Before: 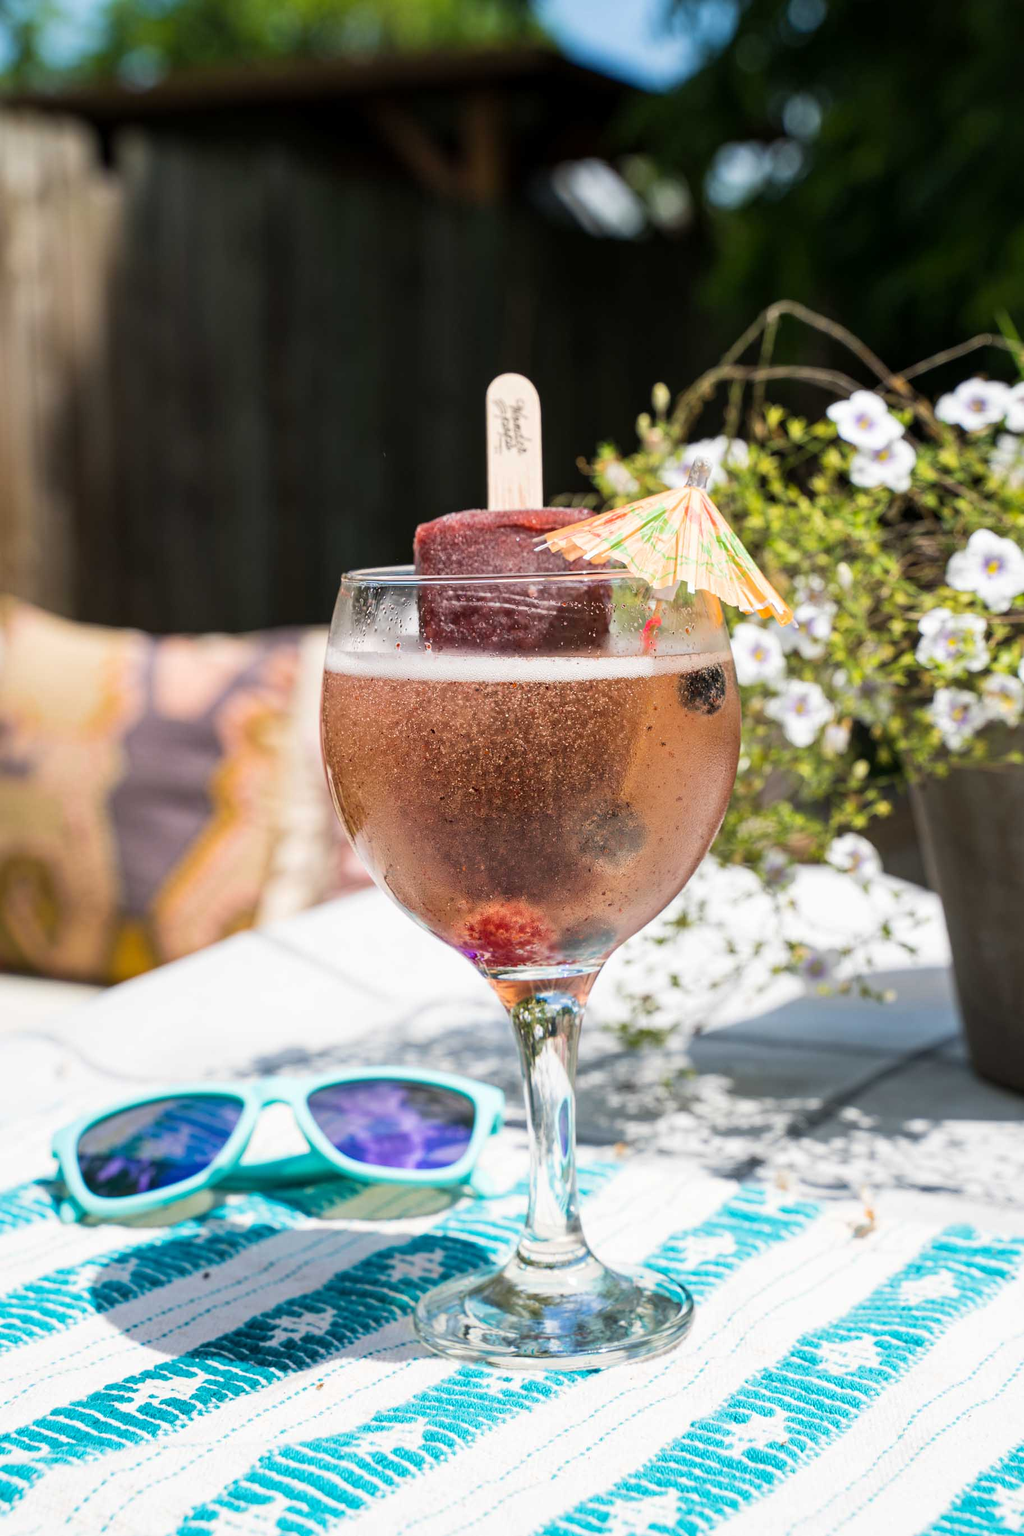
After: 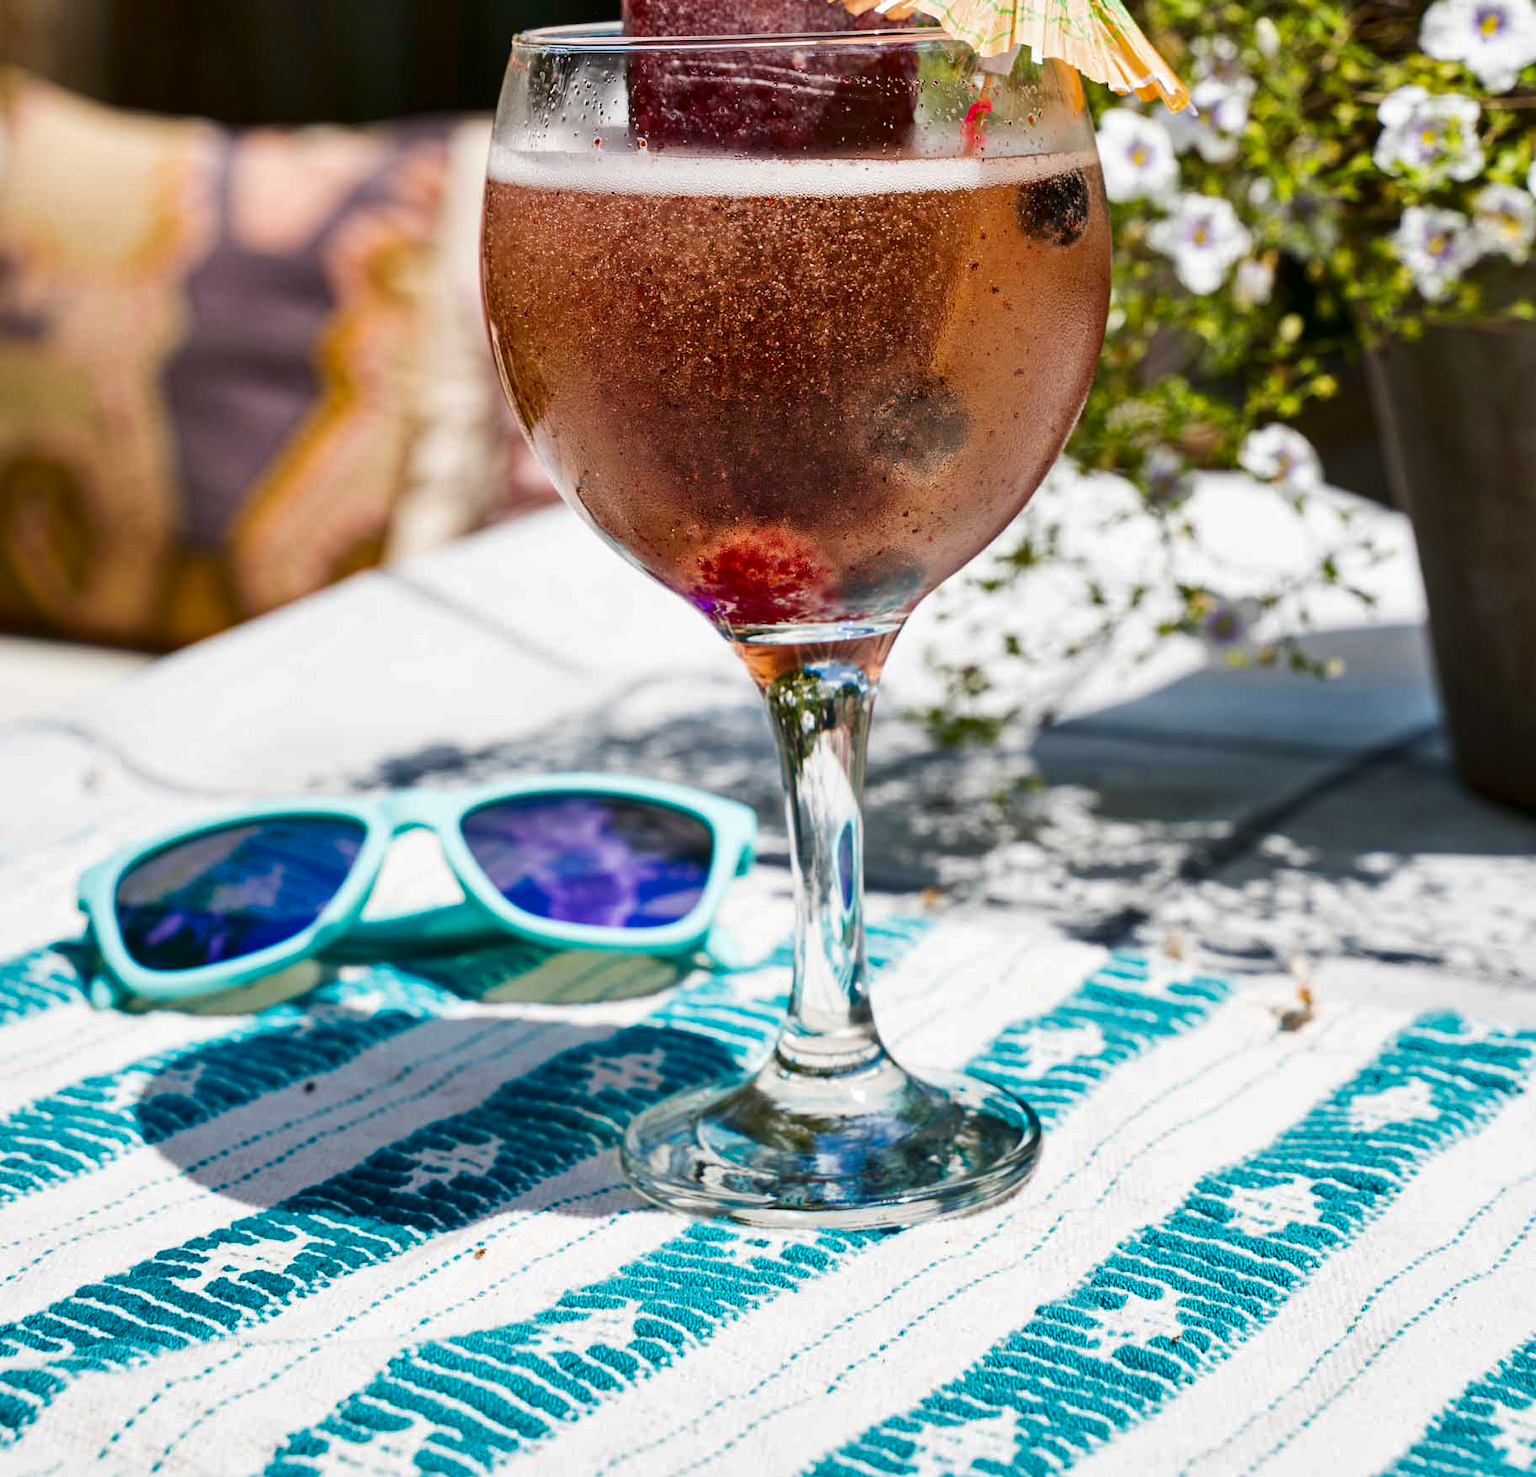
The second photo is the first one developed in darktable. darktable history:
contrast brightness saturation: contrast 0.102, brightness -0.269, saturation 0.145
shadows and highlights: shadows 58.92, soften with gaussian
crop and rotate: top 35.887%
